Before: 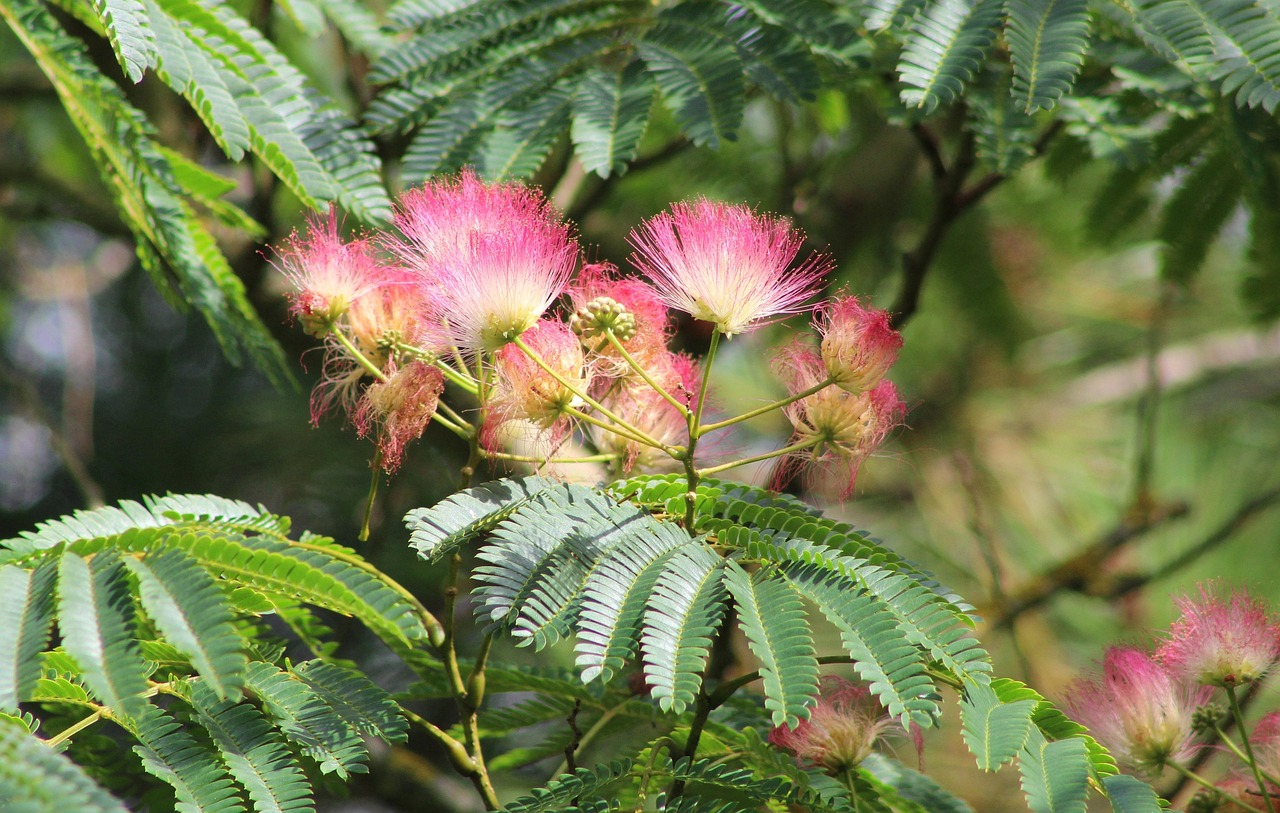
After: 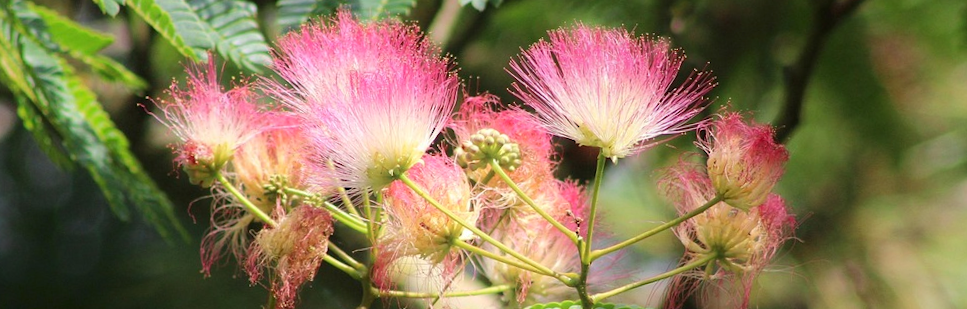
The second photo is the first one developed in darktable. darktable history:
white balance: emerald 1
shadows and highlights: shadows -54.3, highlights 86.09, soften with gaussian
crop: left 7.036%, top 18.398%, right 14.379%, bottom 40.043%
rotate and perspective: rotation -3.52°, crop left 0.036, crop right 0.964, crop top 0.081, crop bottom 0.919
